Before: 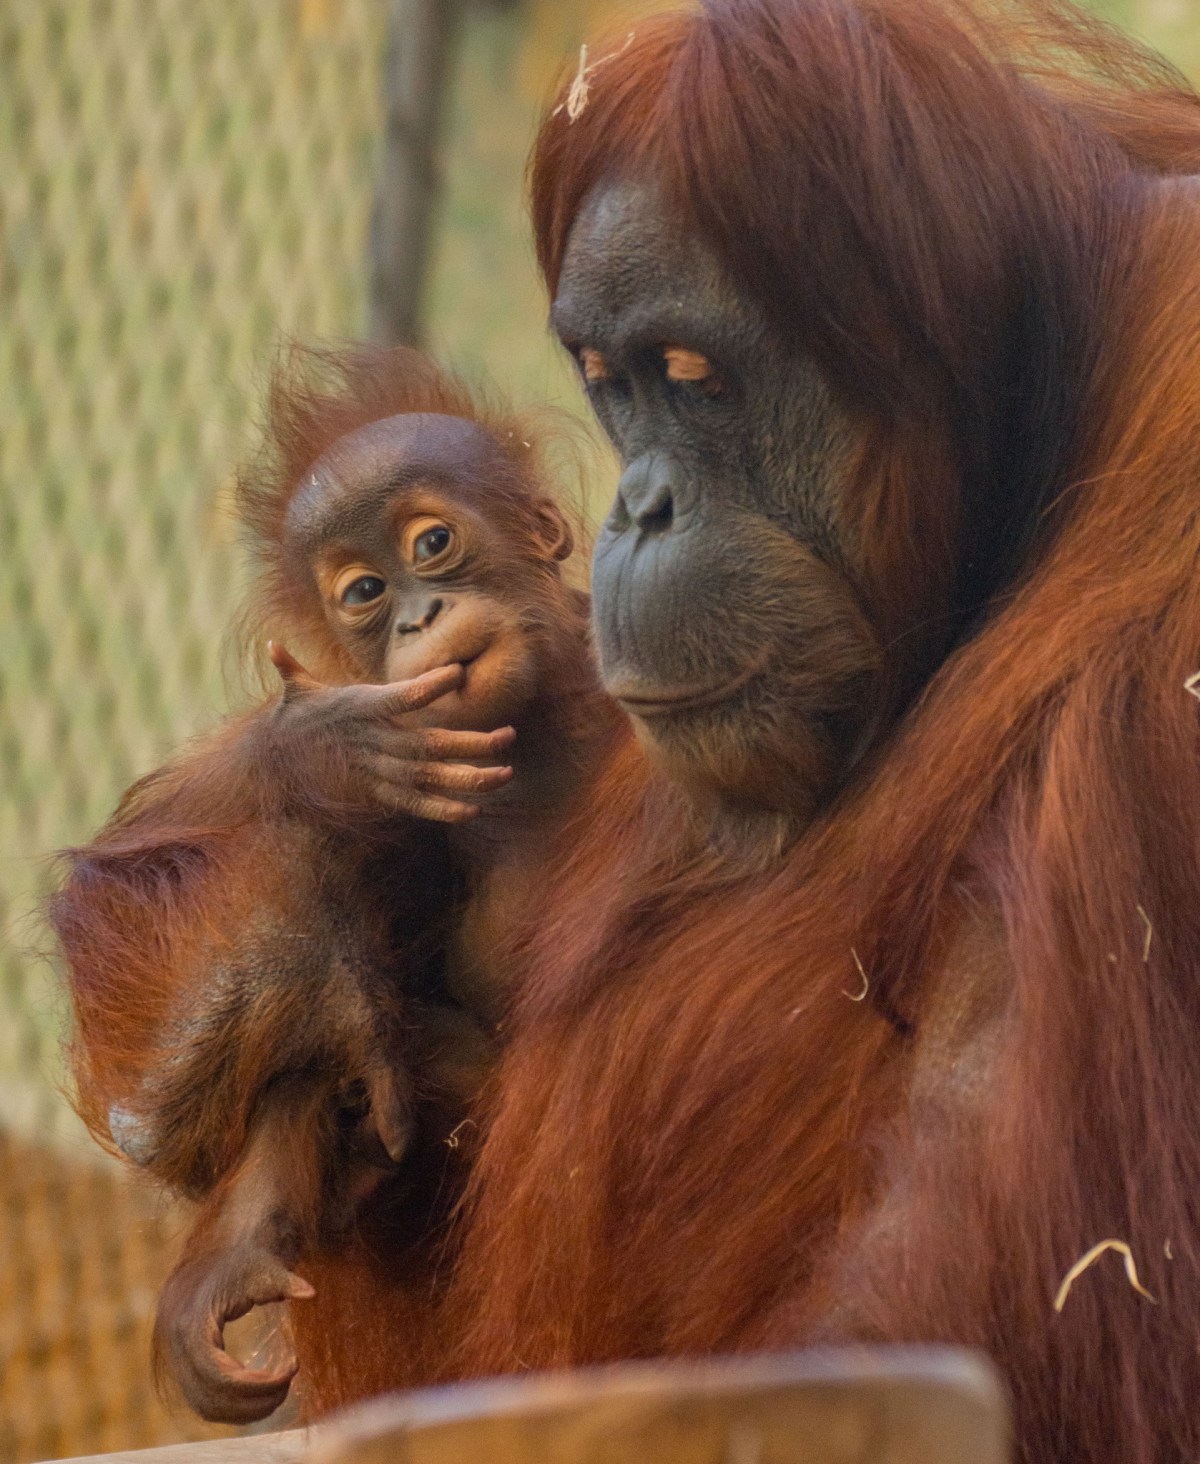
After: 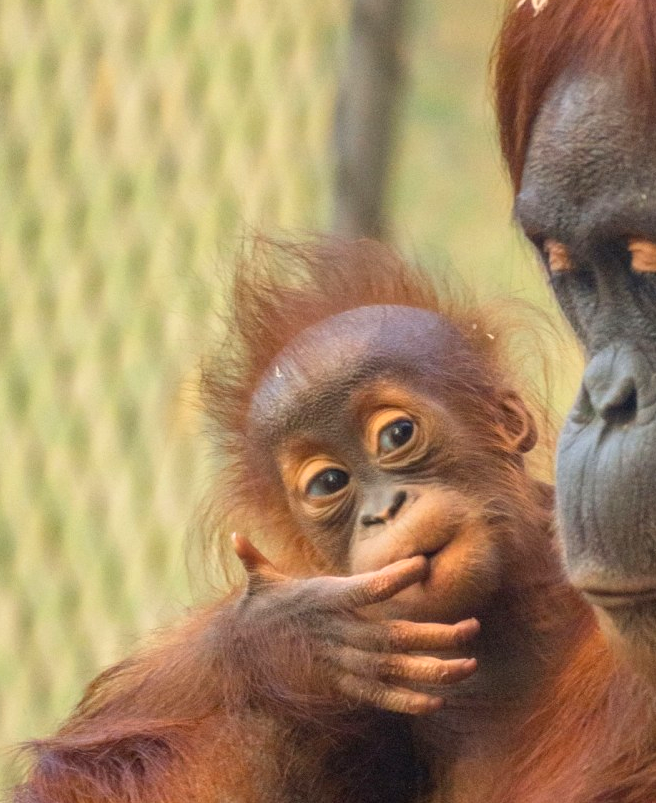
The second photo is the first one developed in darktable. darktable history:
crop and rotate: left 3.047%, top 7.509%, right 42.236%, bottom 37.598%
contrast brightness saturation: contrast 0.1, brightness 0.03, saturation 0.09
exposure: black level correction 0.001, exposure 0.5 EV, compensate exposure bias true, compensate highlight preservation false
